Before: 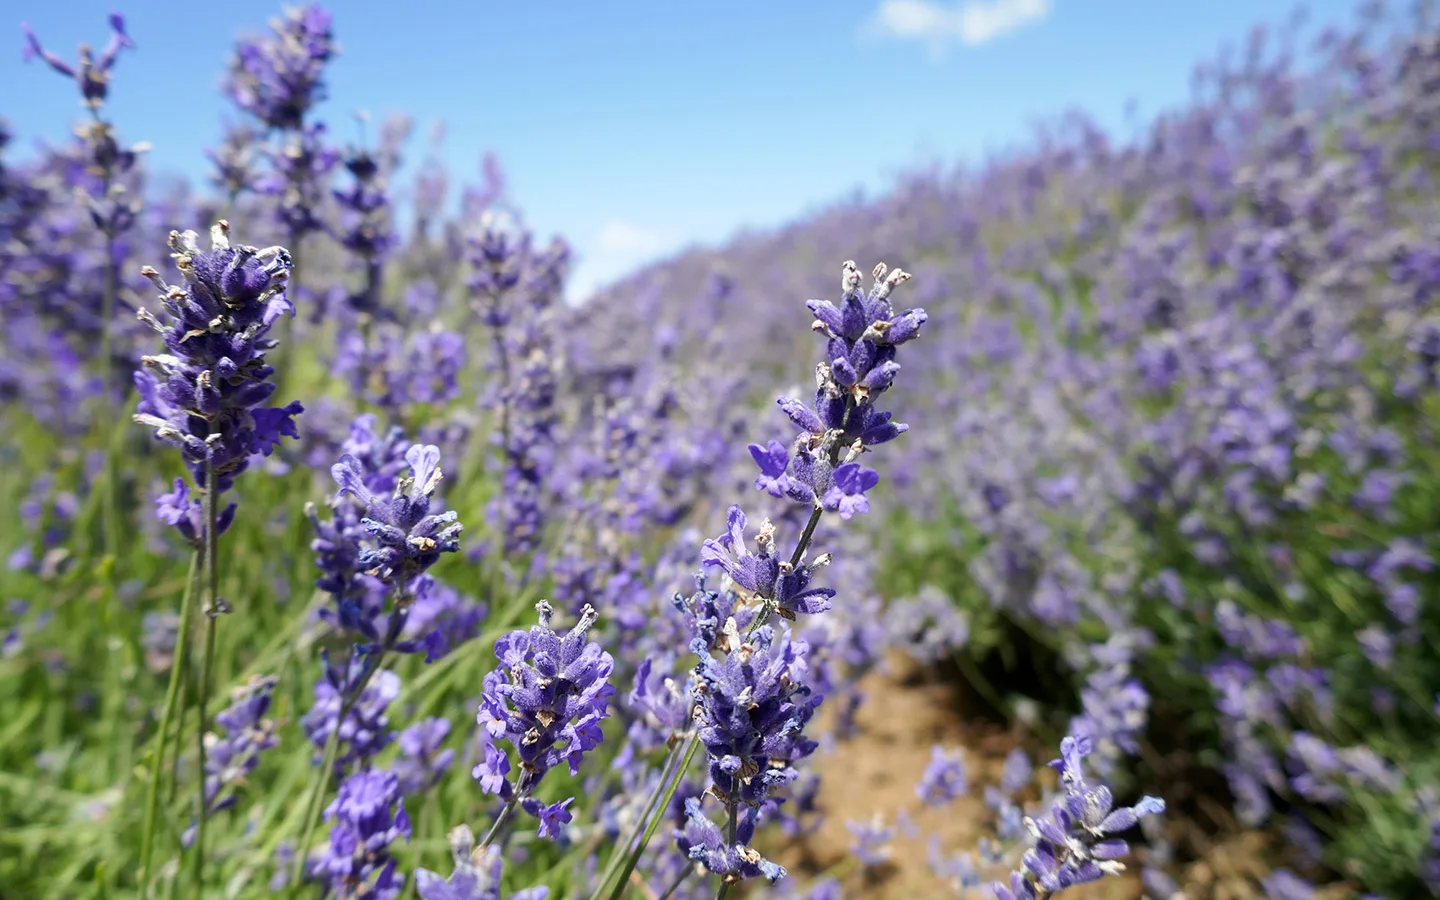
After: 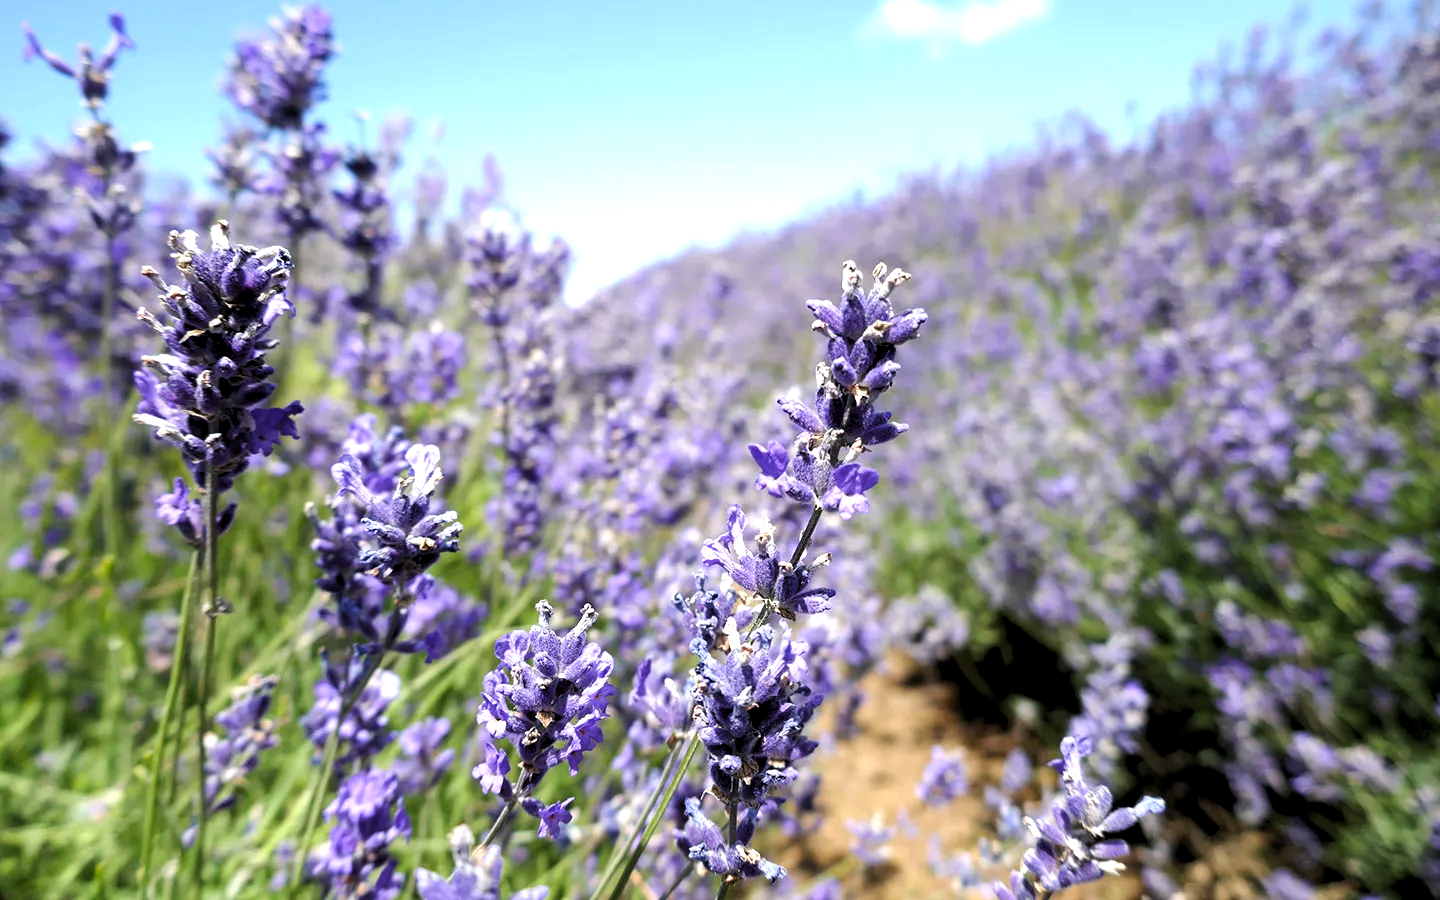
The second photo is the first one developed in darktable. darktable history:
tone equalizer: -8 EV -0.41 EV, -7 EV -0.403 EV, -6 EV -0.356 EV, -5 EV -0.253 EV, -3 EV 0.218 EV, -2 EV 0.312 EV, -1 EV 0.363 EV, +0 EV 0.424 EV, mask exposure compensation -0.491 EV
levels: gray 59.38%, levels [0.062, 0.494, 0.925]
